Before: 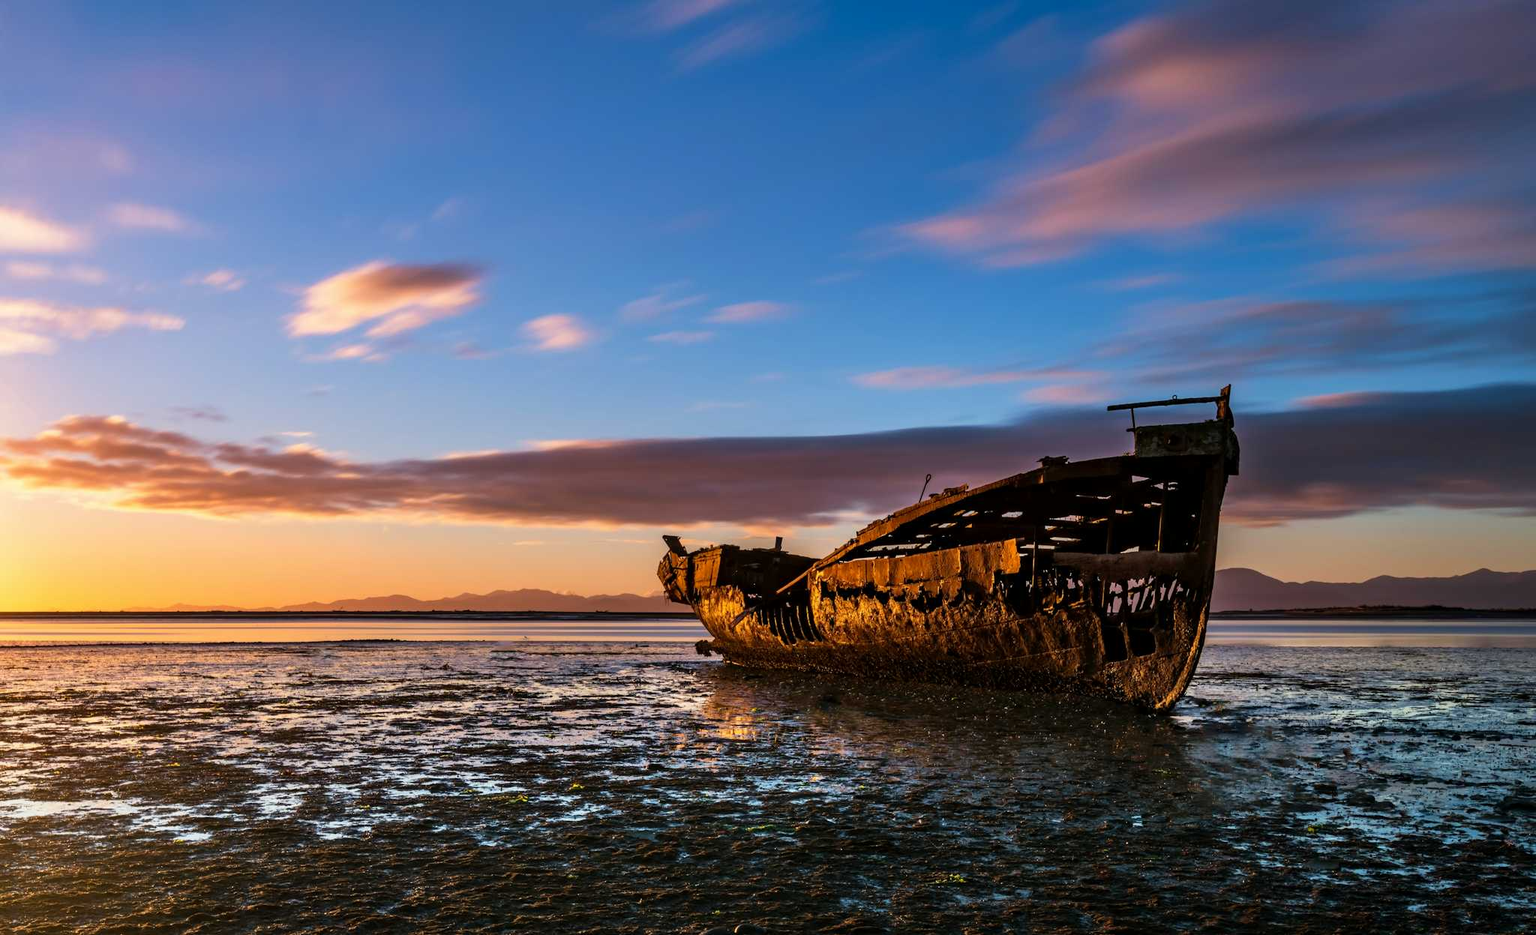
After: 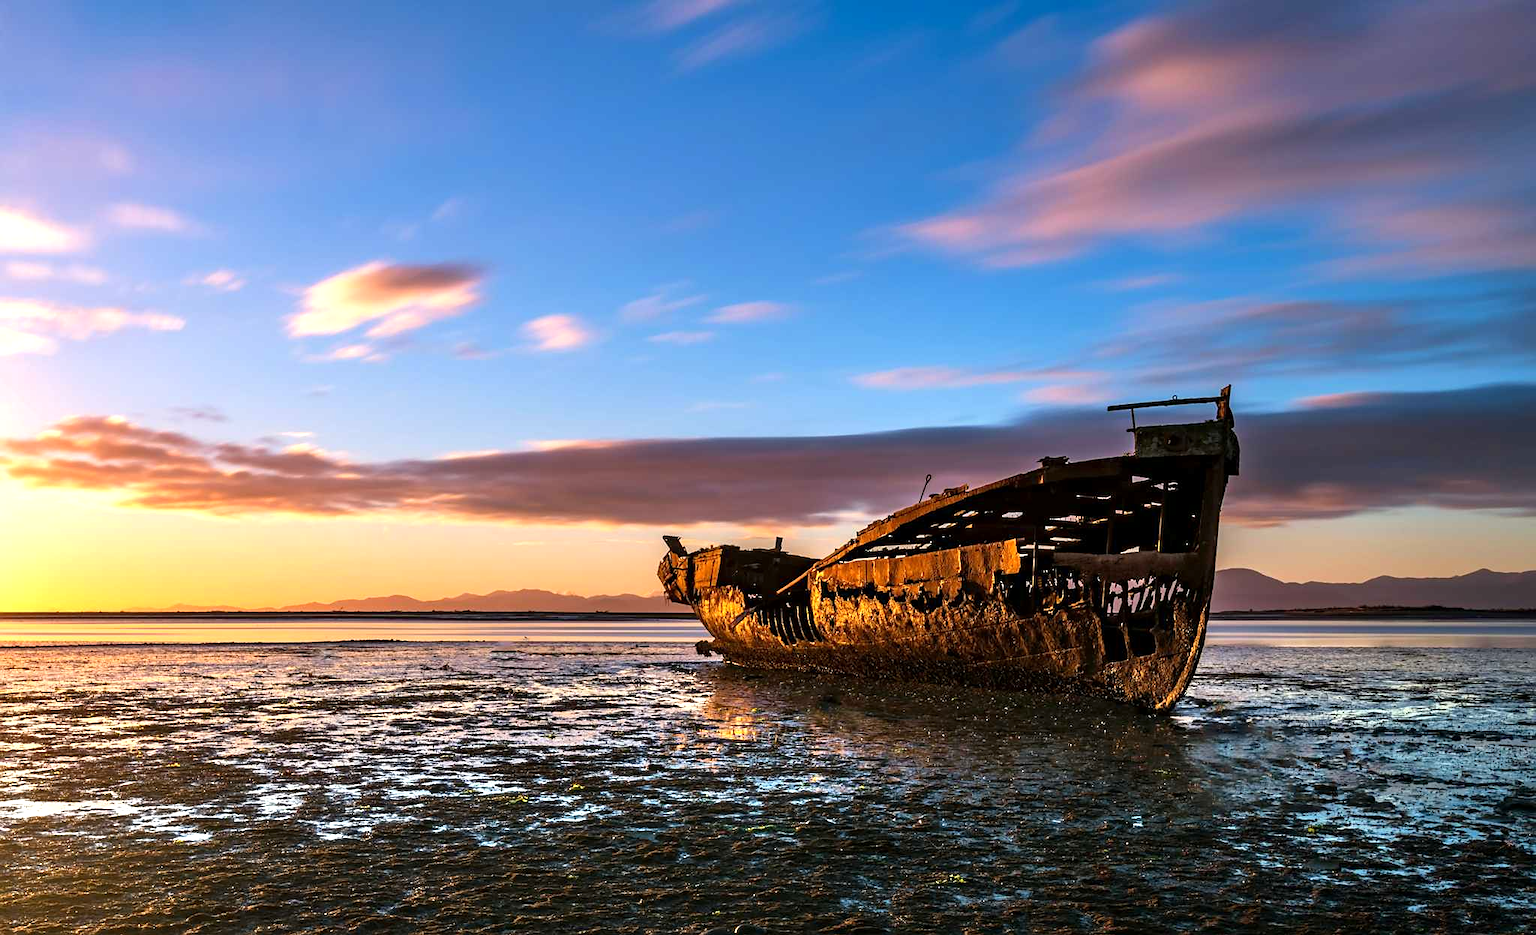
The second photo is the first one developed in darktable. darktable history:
exposure: exposure 0.6 EV, compensate highlight preservation false
sharpen: radius 1.559, amount 0.373, threshold 1.271
